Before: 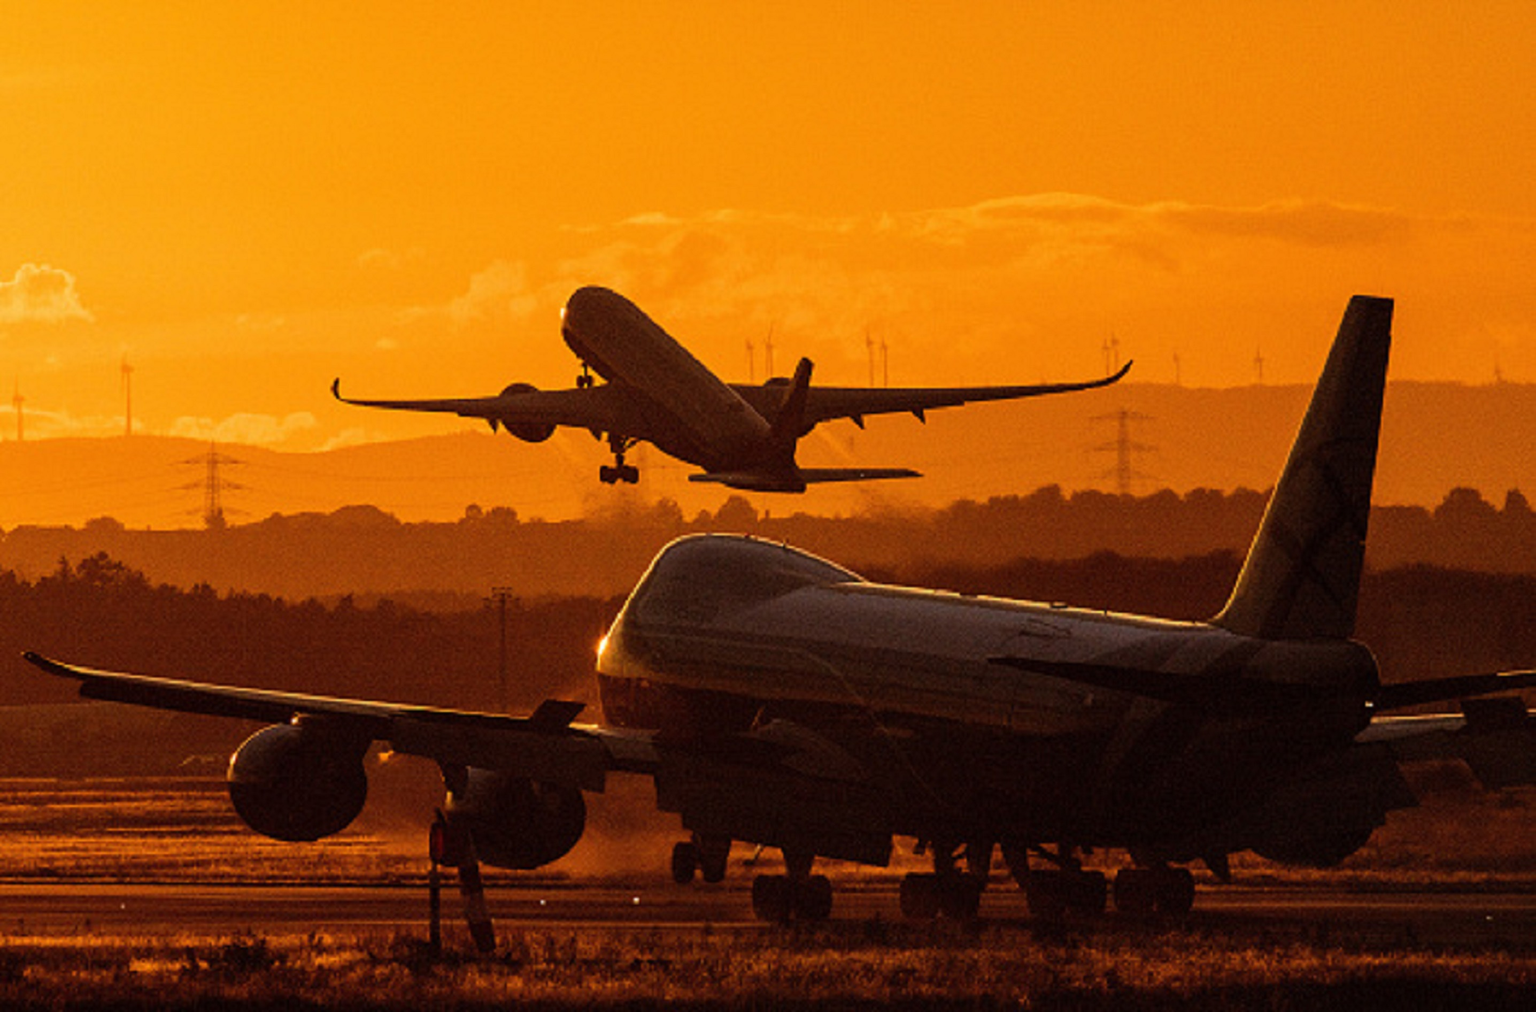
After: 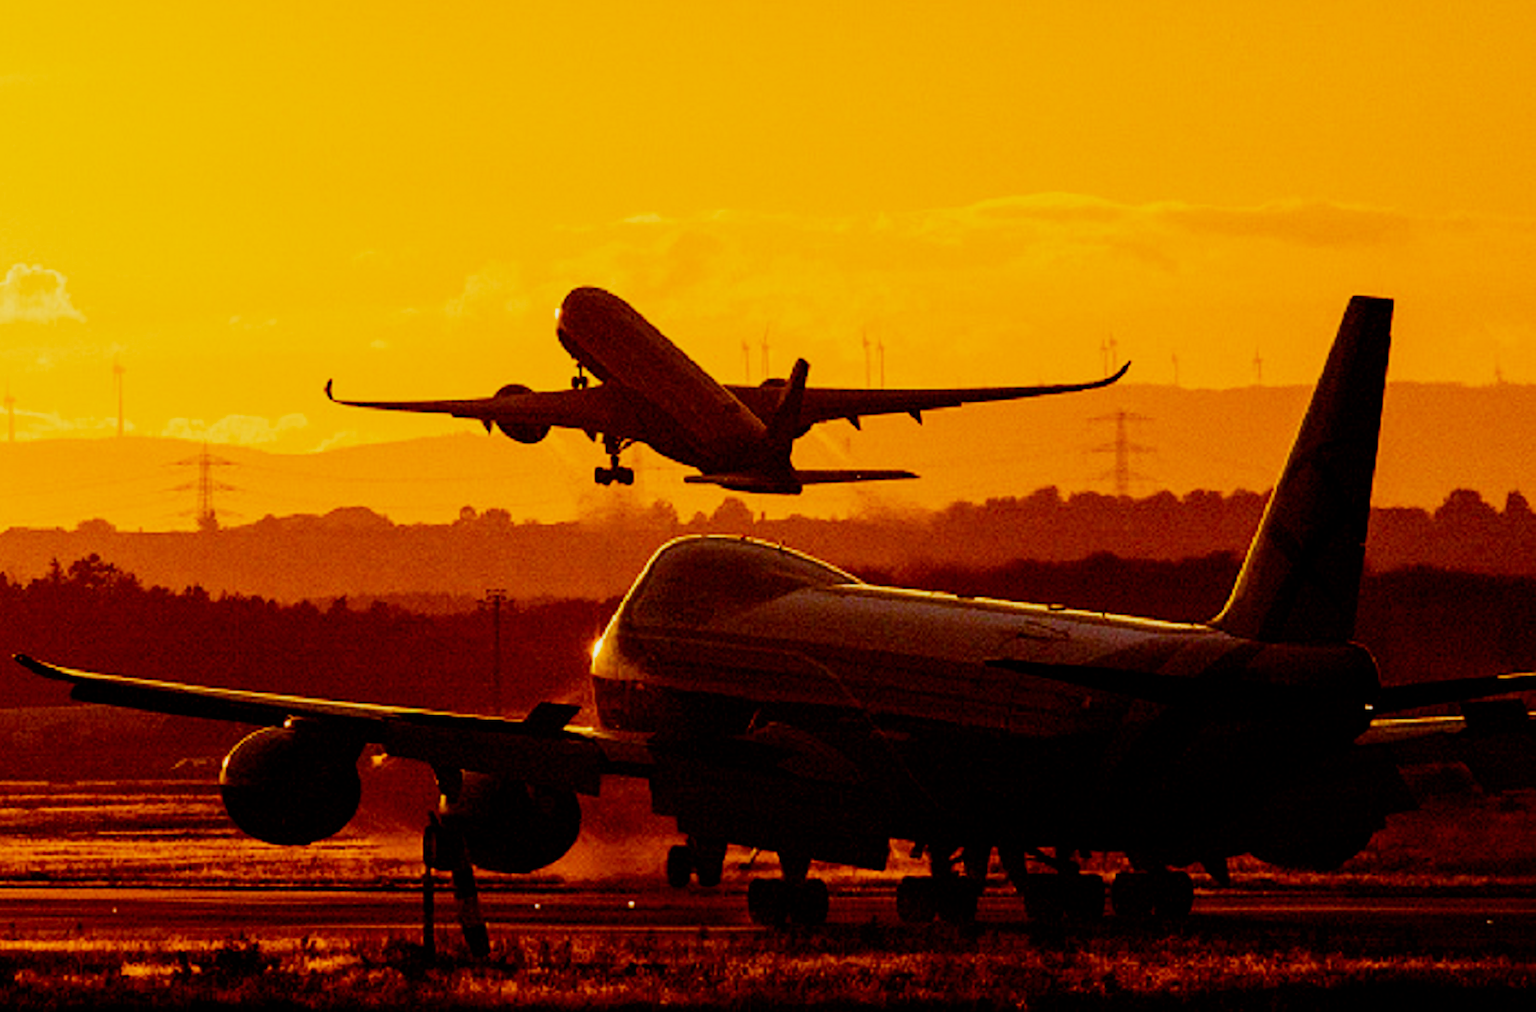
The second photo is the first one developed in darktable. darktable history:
exposure: black level correction 0, exposure 1.2 EV, compensate highlight preservation false
crop and rotate: left 0.614%, top 0.179%, bottom 0.309%
color balance rgb: perceptual saturation grading › global saturation 20%, perceptual saturation grading › highlights -25%, perceptual saturation grading › shadows 50.52%, global vibrance 40.24%
filmic rgb: middle gray luminance 29%, black relative exposure -10.3 EV, white relative exposure 5.5 EV, threshold 6 EV, target black luminance 0%, hardness 3.95, latitude 2.04%, contrast 1.132, highlights saturation mix 5%, shadows ↔ highlights balance 15.11%, preserve chrominance no, color science v3 (2019), use custom middle-gray values true, iterations of high-quality reconstruction 0, enable highlight reconstruction true
